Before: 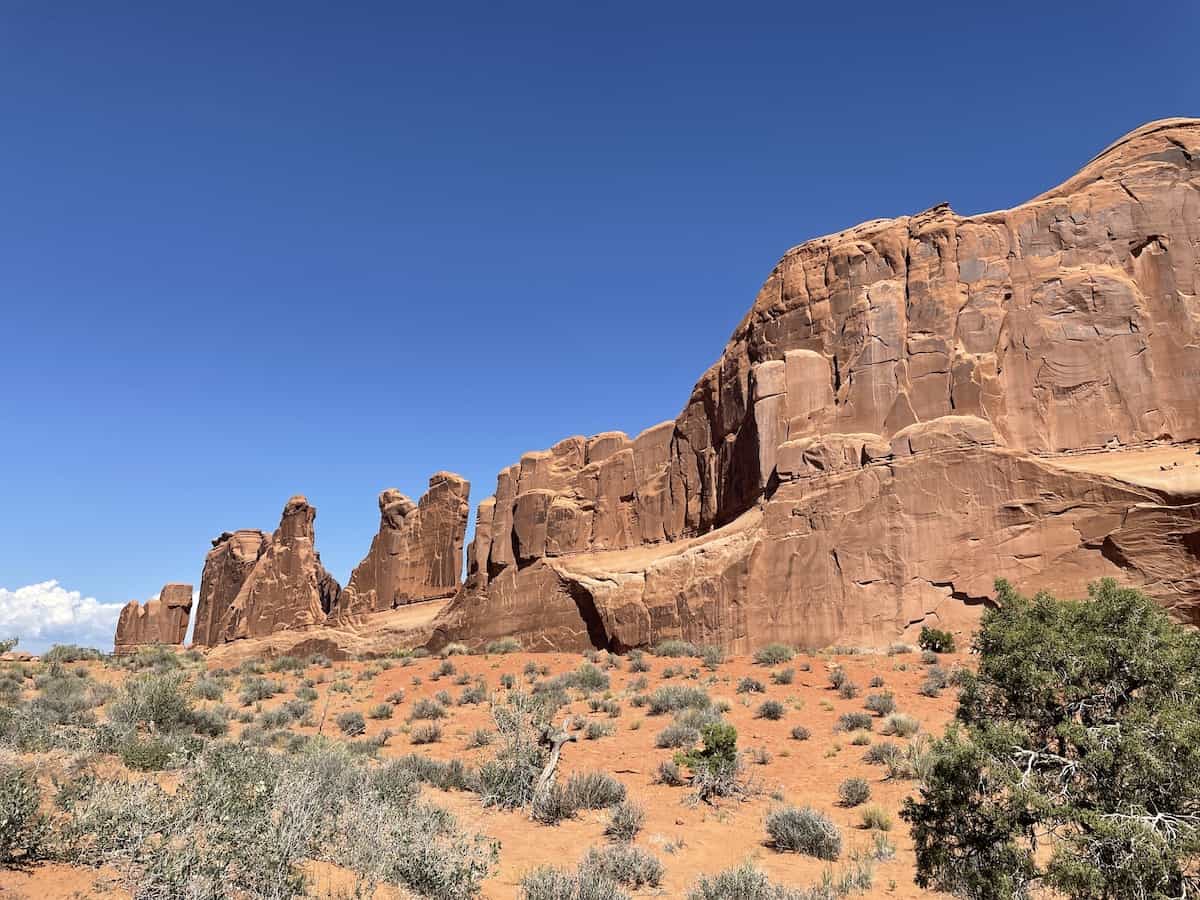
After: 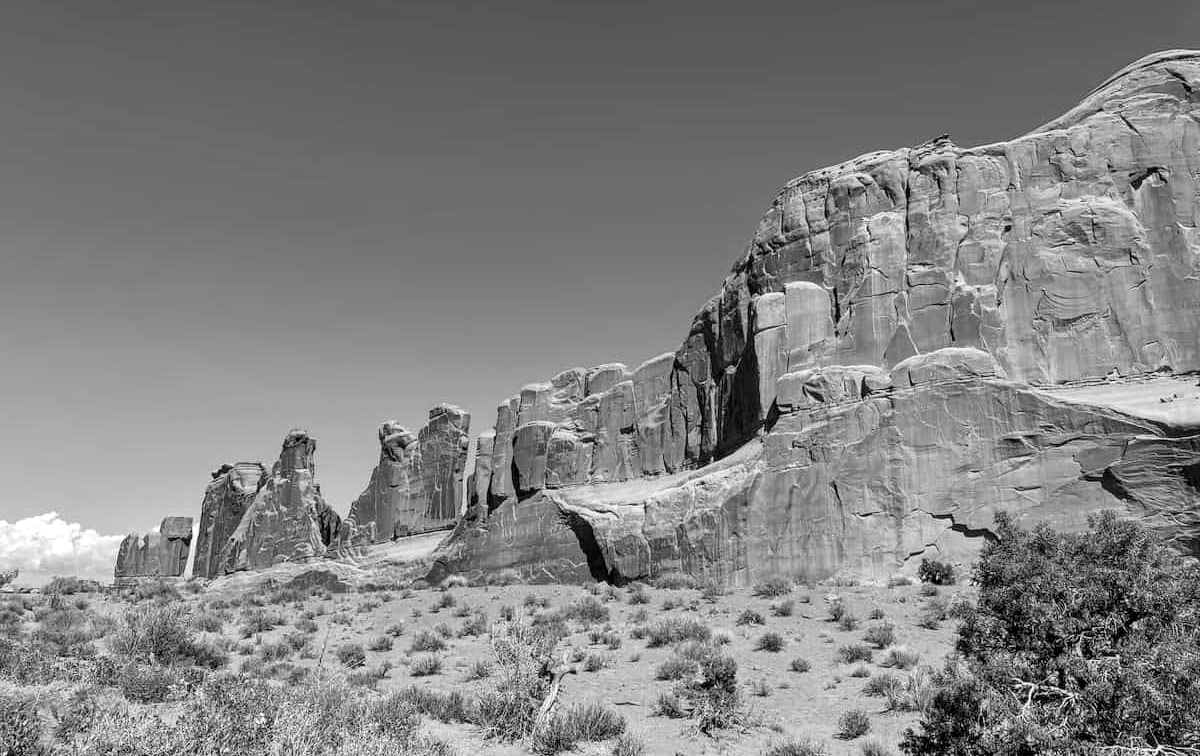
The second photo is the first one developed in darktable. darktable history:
crop: top 7.625%, bottom 8.027%
local contrast: on, module defaults
monochrome: size 3.1
